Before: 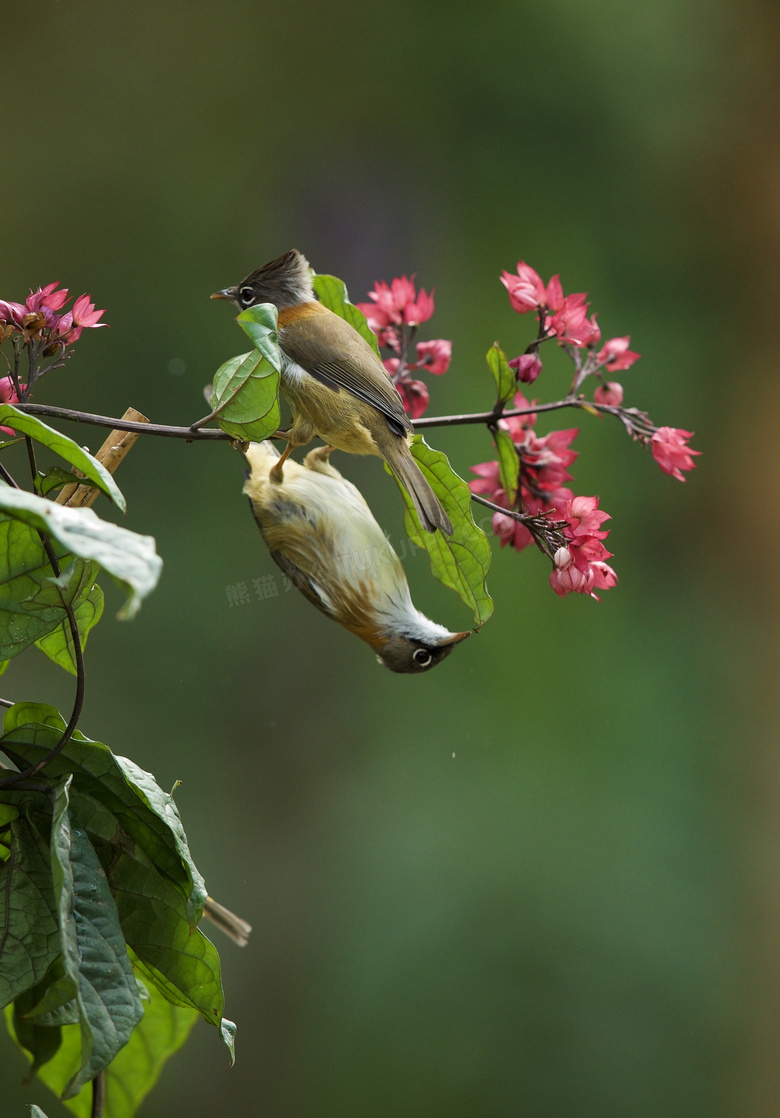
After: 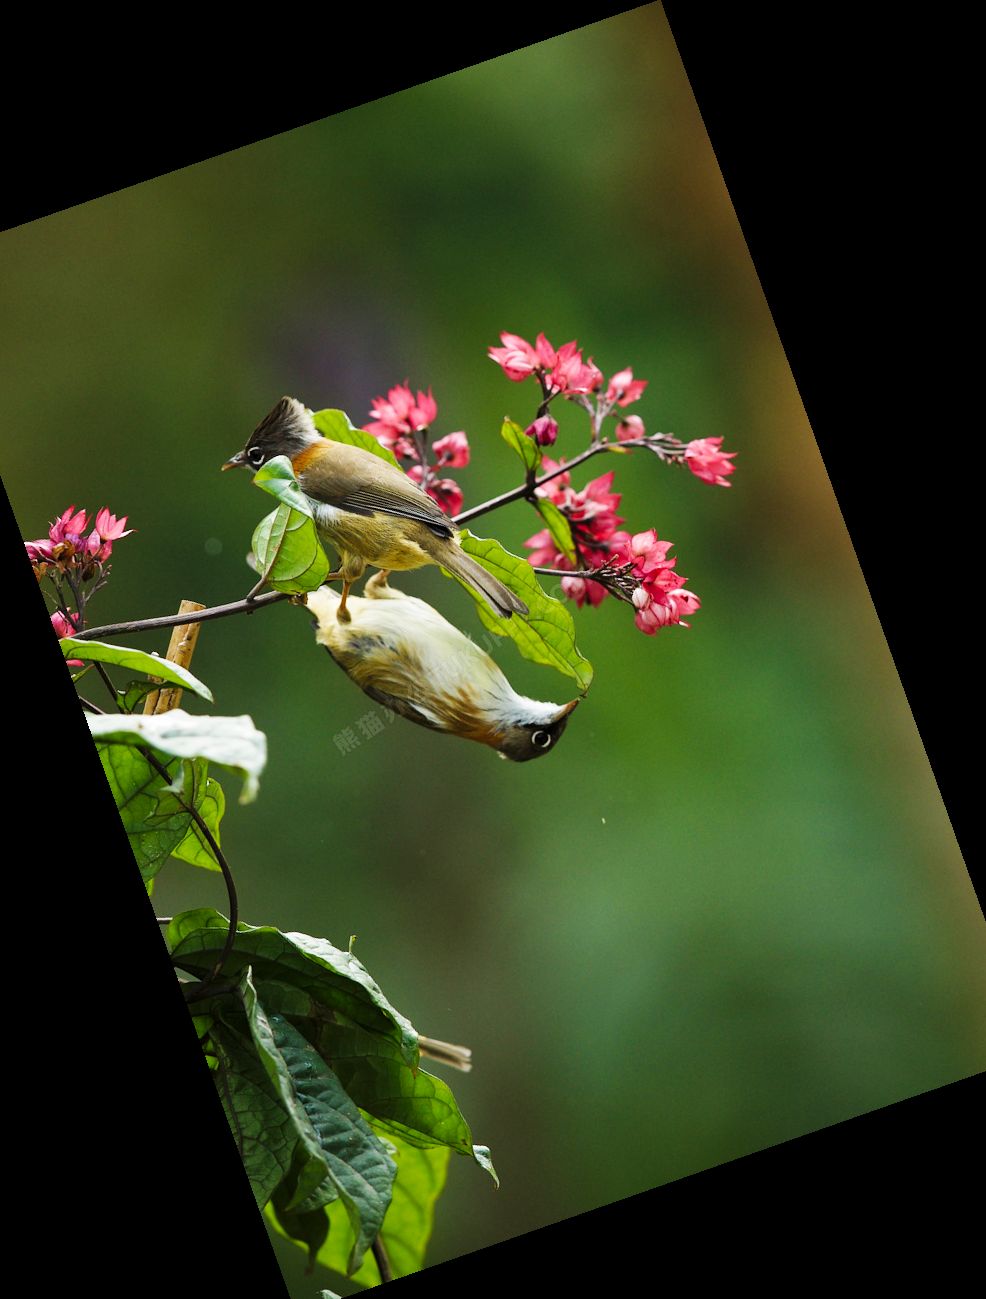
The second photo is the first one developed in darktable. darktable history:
base curve: curves: ch0 [(0, 0) (0.032, 0.025) (0.121, 0.166) (0.206, 0.329) (0.605, 0.79) (1, 1)], preserve colors none
crop and rotate: angle 19.43°, left 6.812%, right 4.125%, bottom 1.087%
